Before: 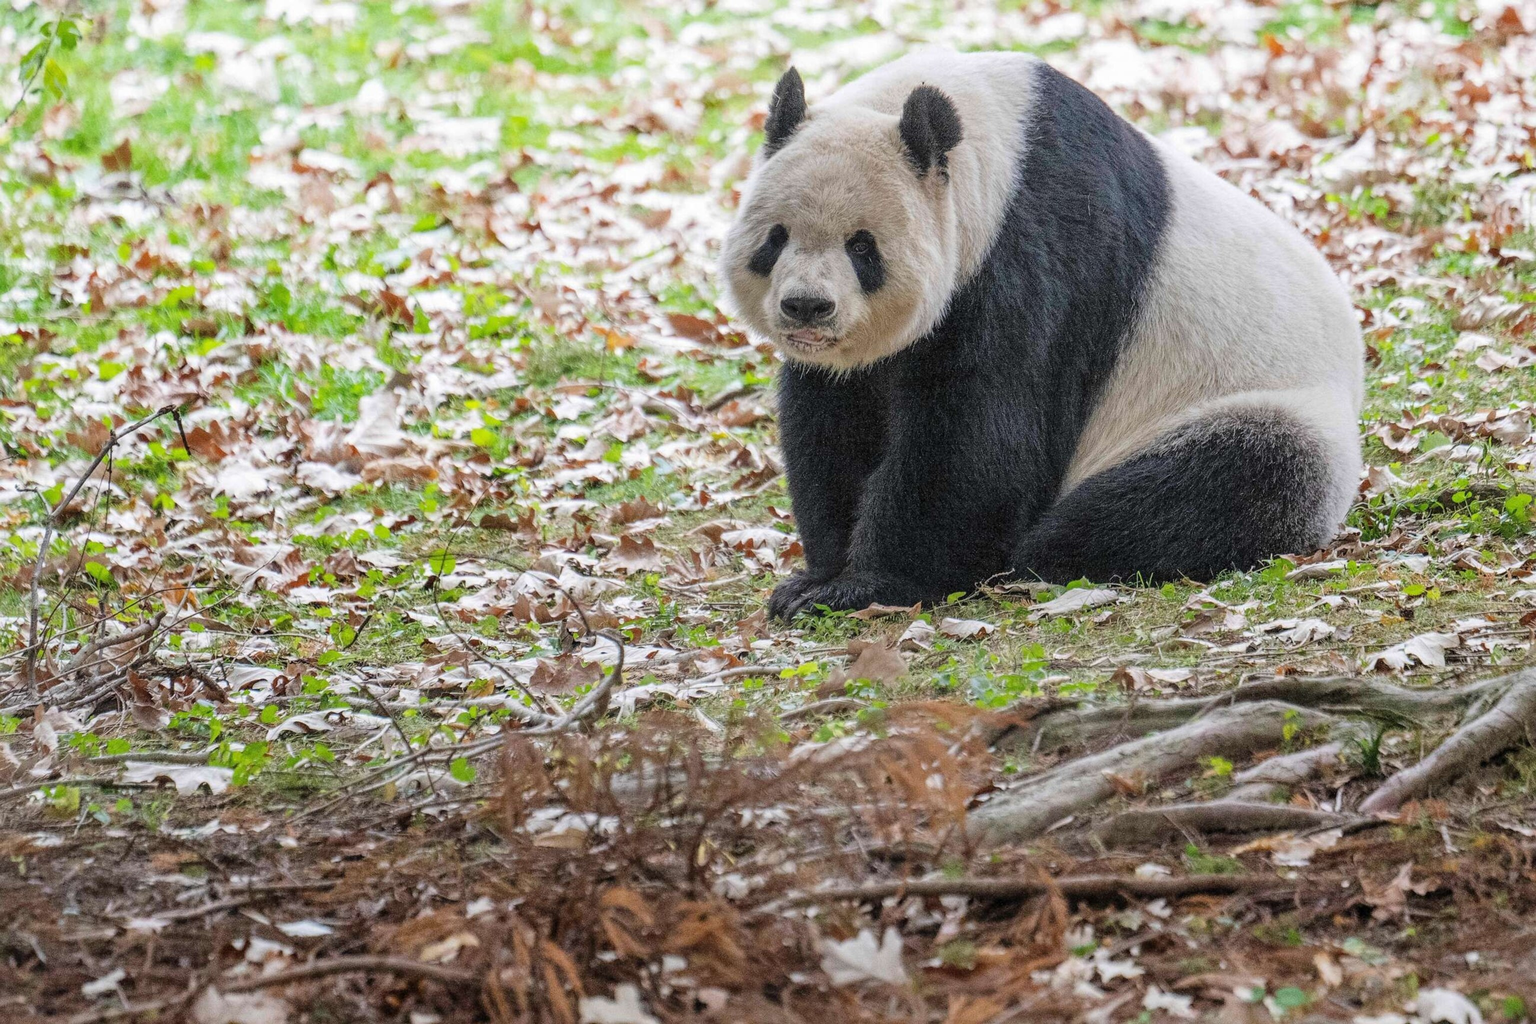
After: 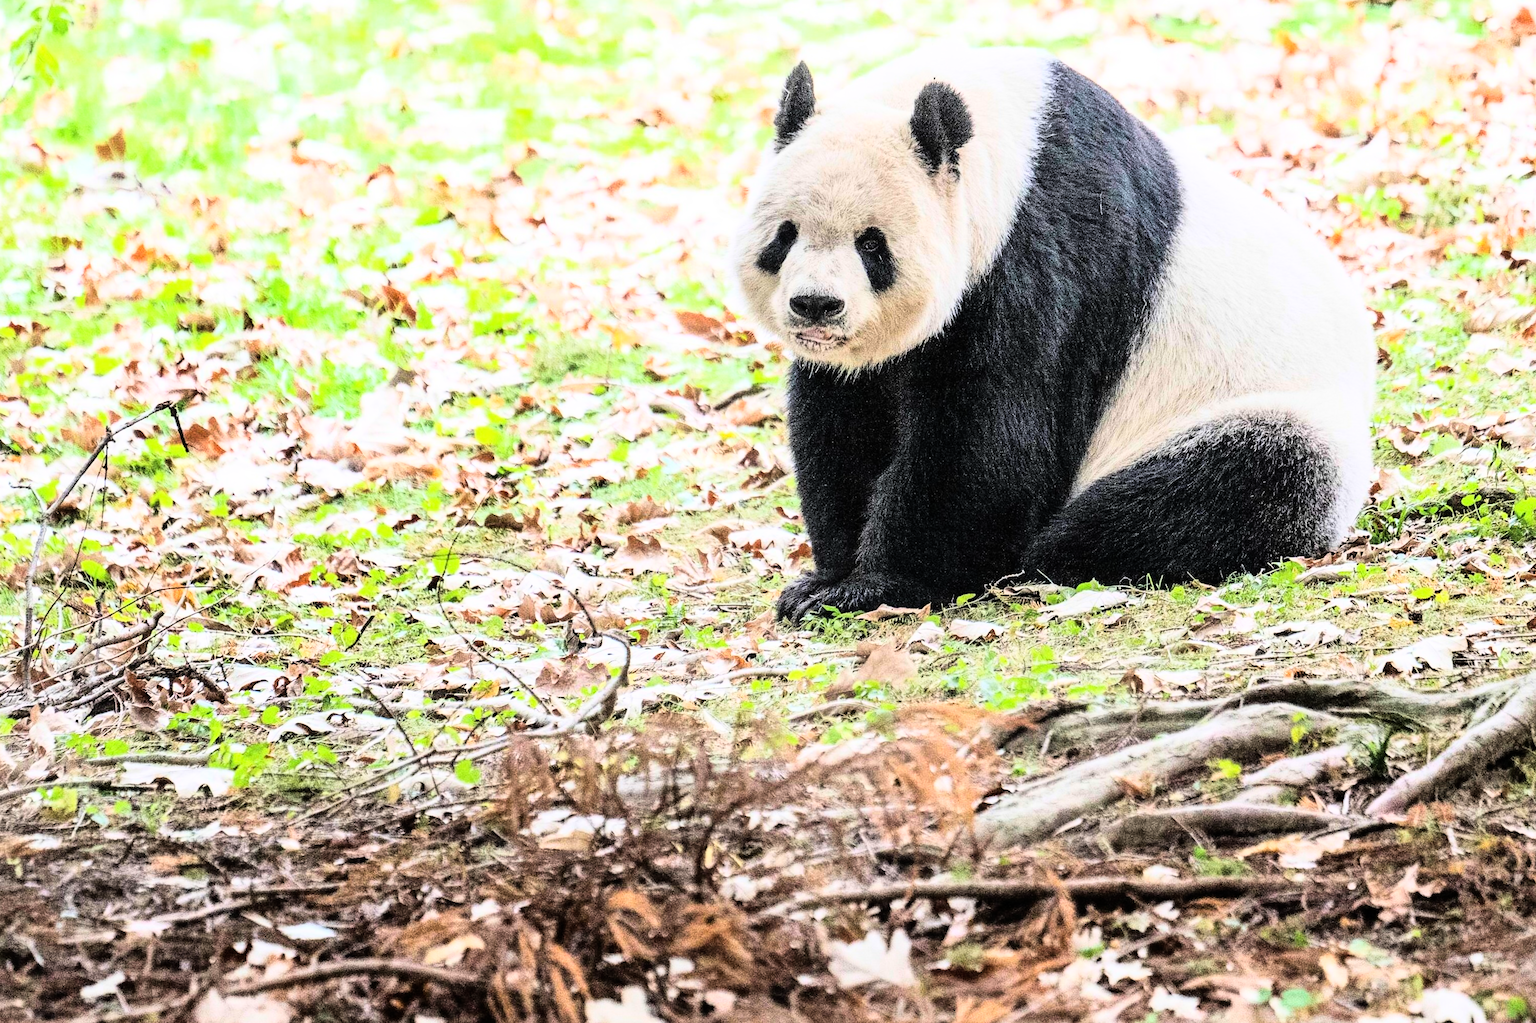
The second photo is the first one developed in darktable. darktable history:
base curve: preserve colors none
rgb curve: curves: ch0 [(0, 0) (0.21, 0.15) (0.24, 0.21) (0.5, 0.75) (0.75, 0.96) (0.89, 0.99) (1, 1)]; ch1 [(0, 0.02) (0.21, 0.13) (0.25, 0.2) (0.5, 0.67) (0.75, 0.9) (0.89, 0.97) (1, 1)]; ch2 [(0, 0.02) (0.21, 0.13) (0.25, 0.2) (0.5, 0.67) (0.75, 0.9) (0.89, 0.97) (1, 1)], compensate middle gray true
rotate and perspective: rotation 0.174°, lens shift (vertical) 0.013, lens shift (horizontal) 0.019, shear 0.001, automatic cropping original format, crop left 0.007, crop right 0.991, crop top 0.016, crop bottom 0.997
